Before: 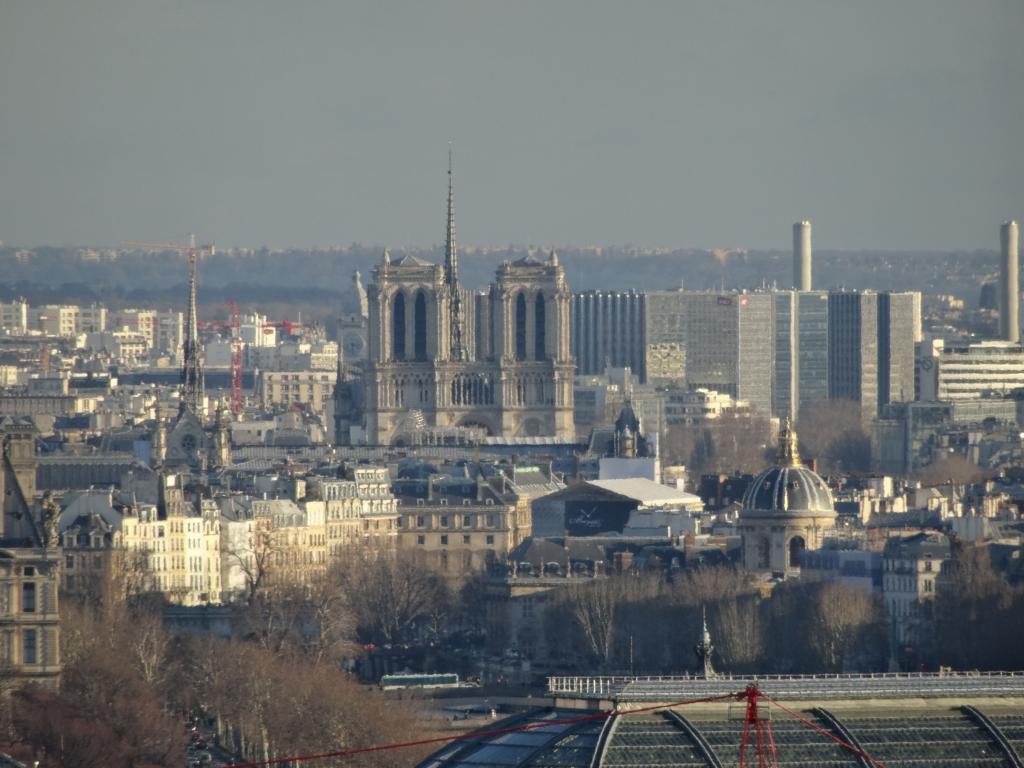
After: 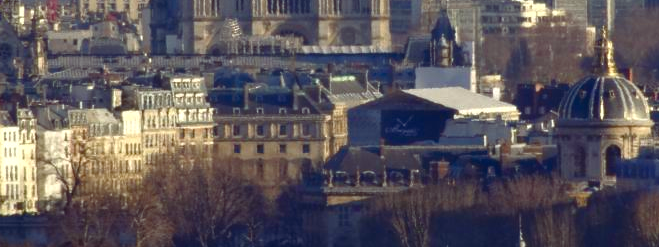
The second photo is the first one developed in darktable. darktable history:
color balance rgb: shadows lift › chroma 6.413%, shadows lift › hue 304.44°, perceptual saturation grading › global saturation 20%, perceptual saturation grading › highlights -25.671%, perceptual saturation grading › shadows 49.907%
crop: left 17.993%, top 50.95%, right 17.58%, bottom 16.881%
contrast brightness saturation: brightness -0.204, saturation 0.078
exposure: exposure 0.203 EV, compensate highlight preservation false
